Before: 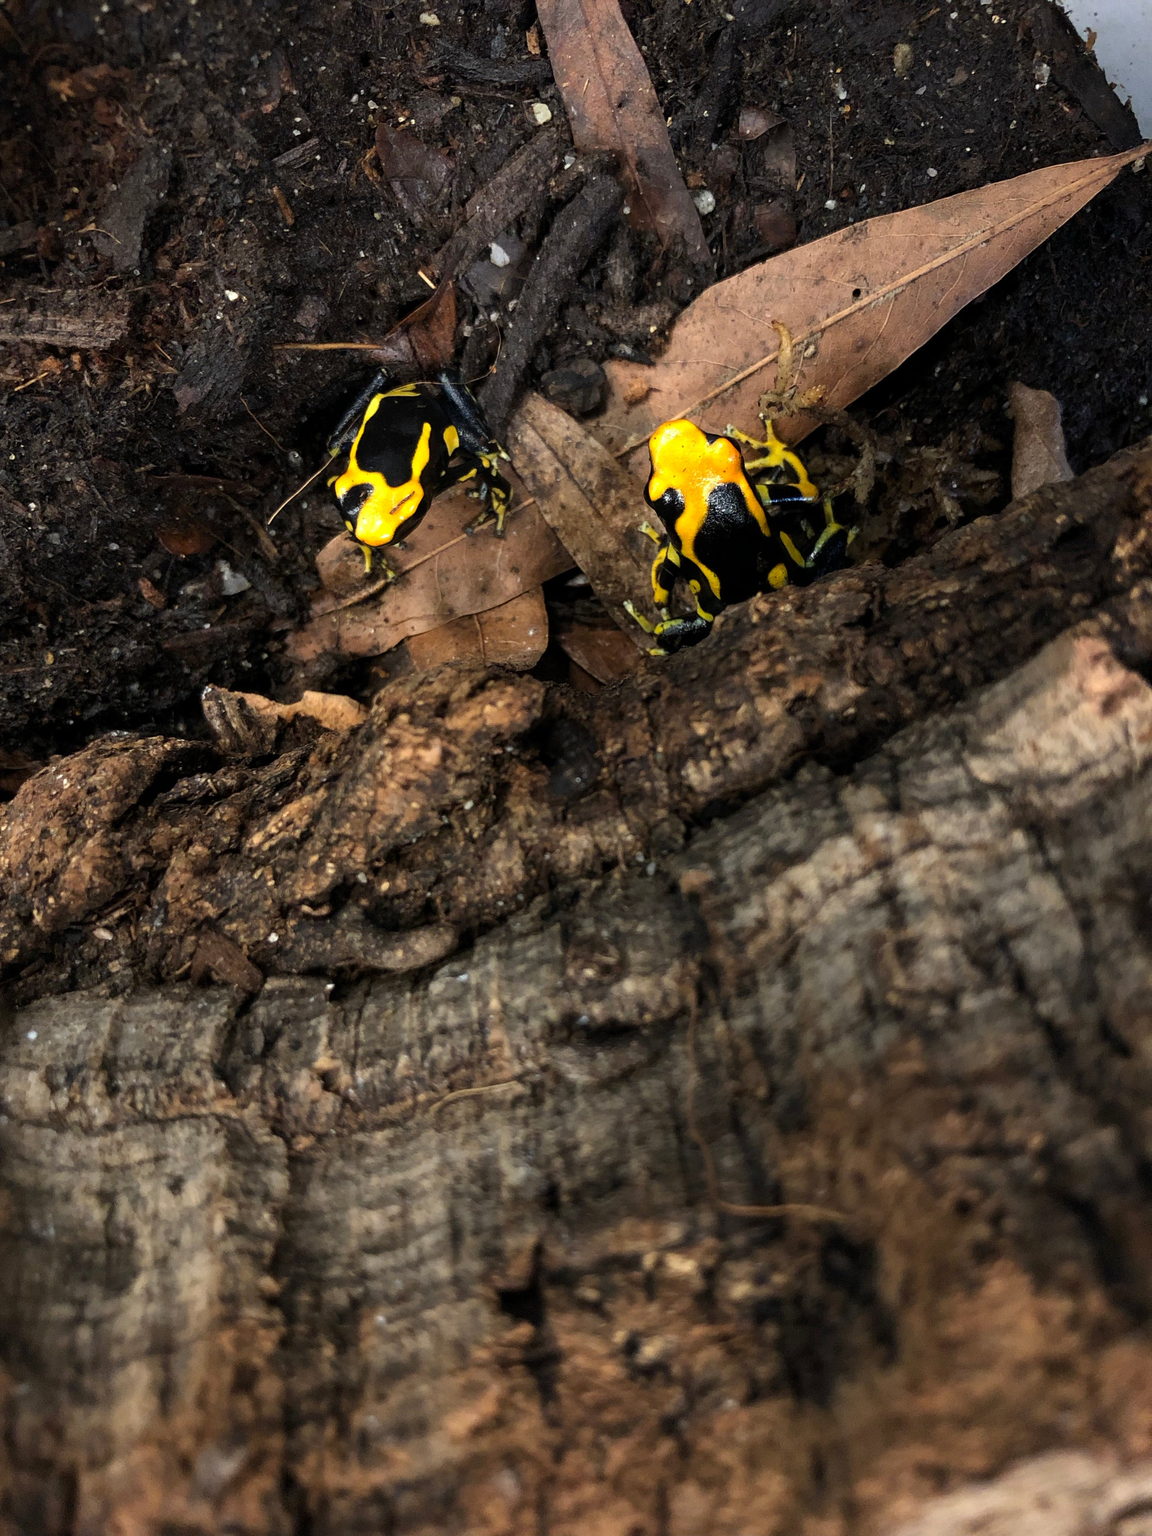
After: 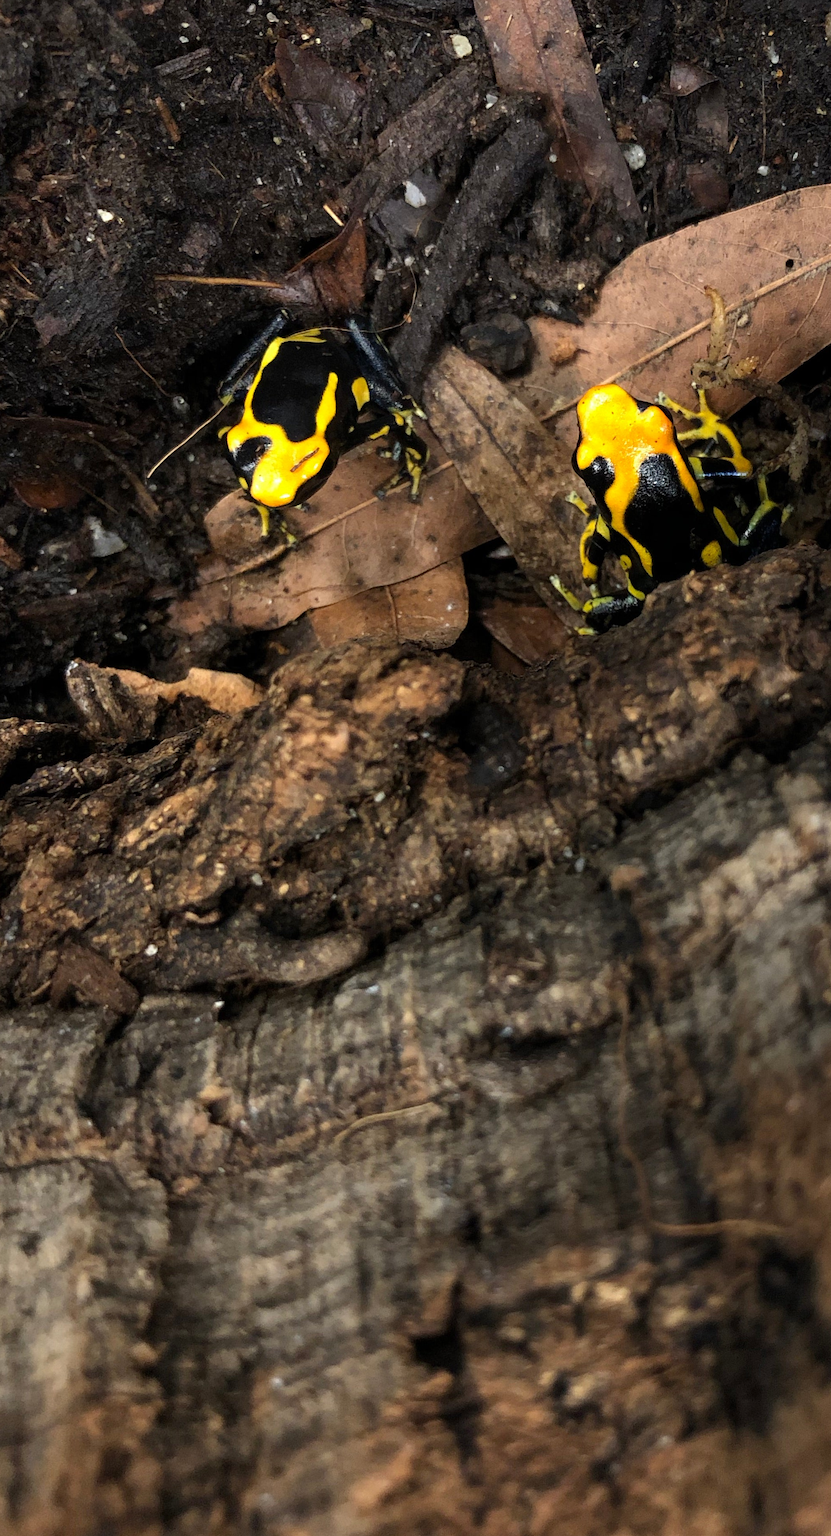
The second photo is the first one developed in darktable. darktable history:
rotate and perspective: rotation -0.013°, lens shift (vertical) -0.027, lens shift (horizontal) 0.178, crop left 0.016, crop right 0.989, crop top 0.082, crop bottom 0.918
crop and rotate: left 14.436%, right 18.898%
